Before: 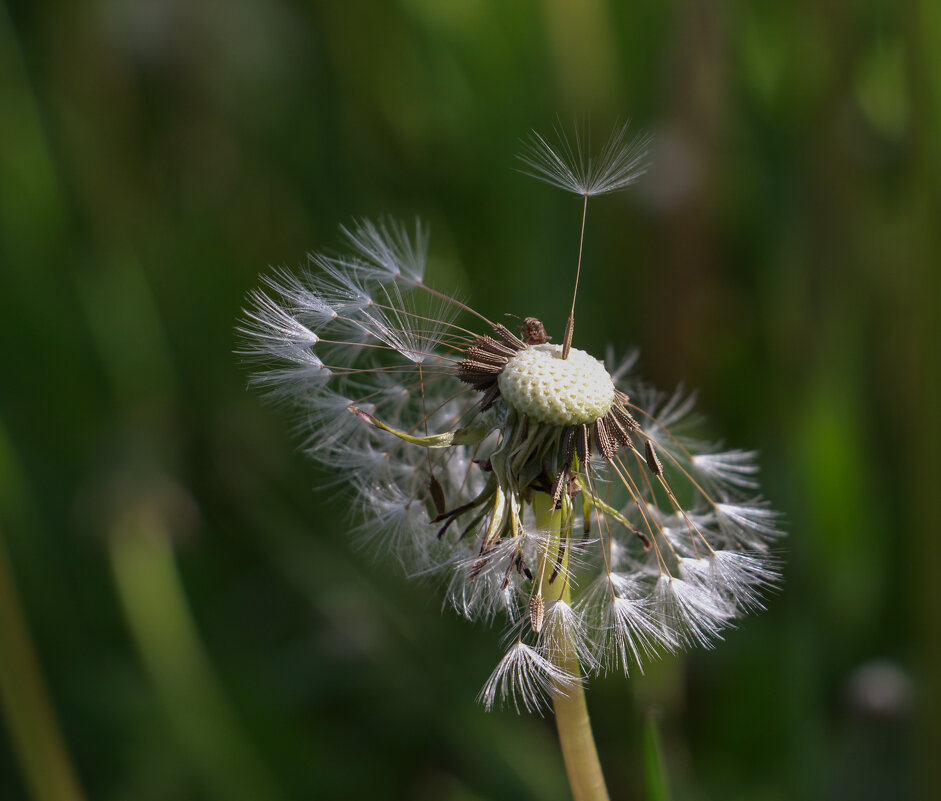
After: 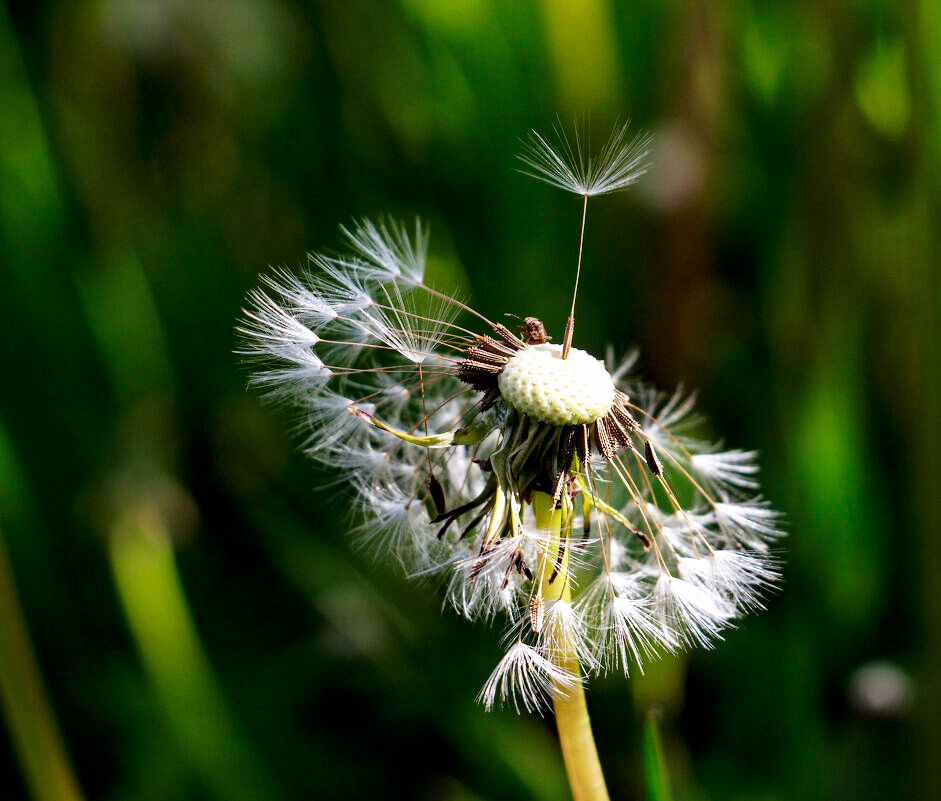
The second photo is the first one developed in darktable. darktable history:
base curve: curves: ch0 [(0, 0) (0.007, 0.004) (0.027, 0.03) (0.046, 0.07) (0.207, 0.54) (0.442, 0.872) (0.673, 0.972) (1, 1)], preserve colors none
local contrast: mode bilateral grid, contrast 21, coarseness 51, detail 119%, midtone range 0.2
exposure: black level correction 0.009, exposure 0.015 EV, compensate highlight preservation false
